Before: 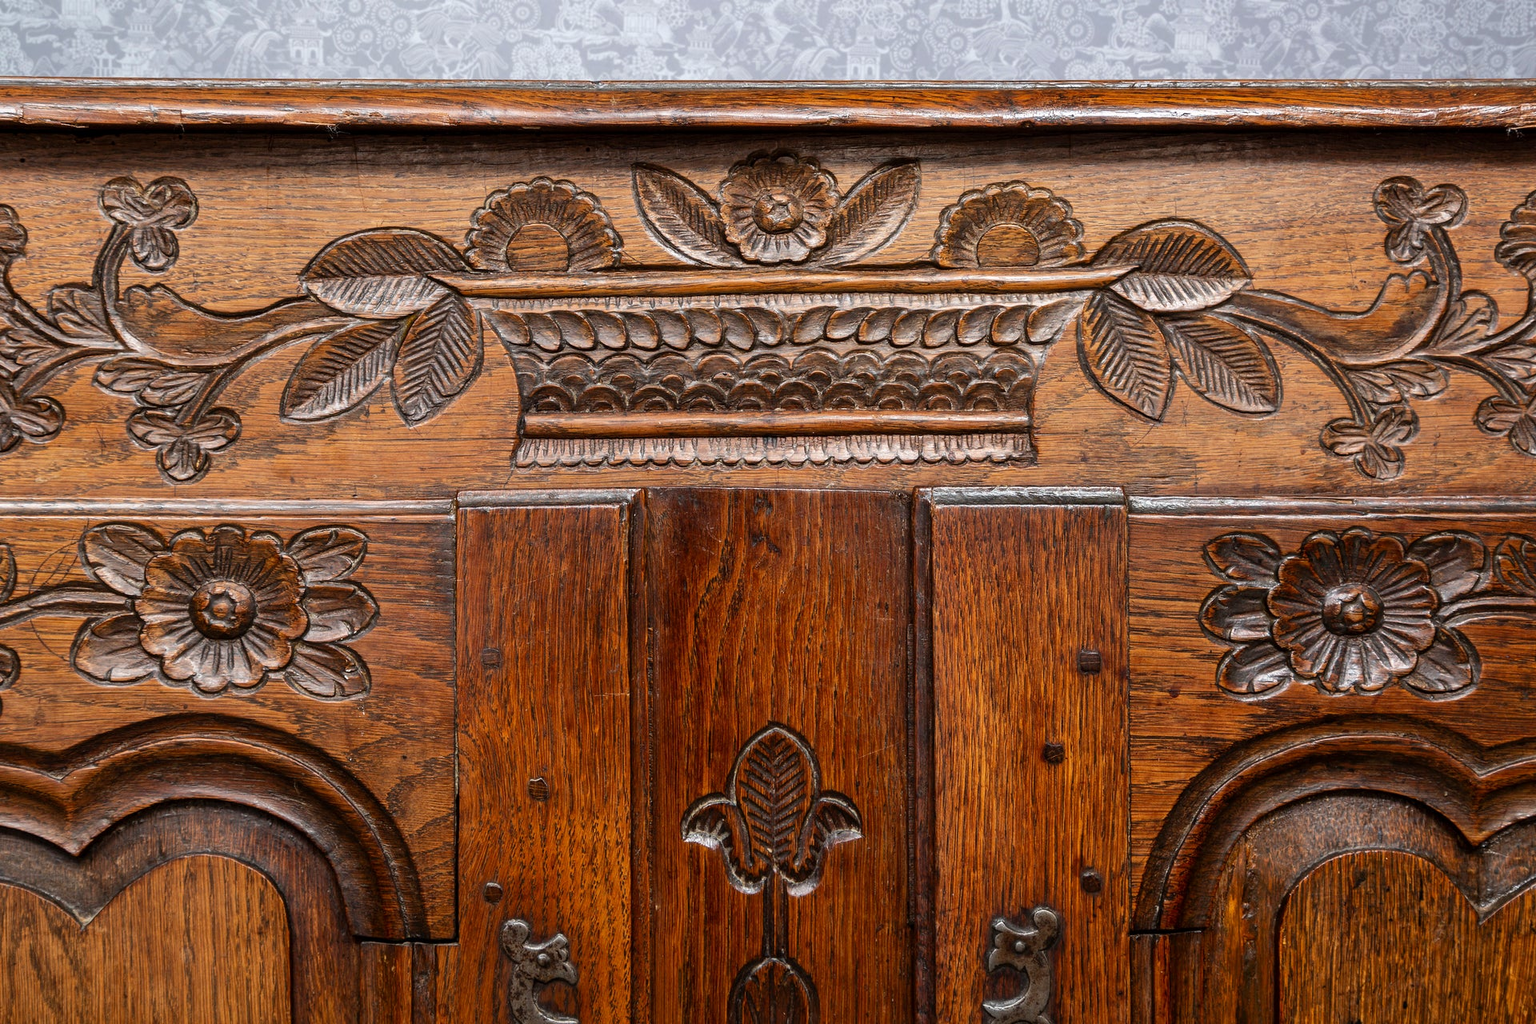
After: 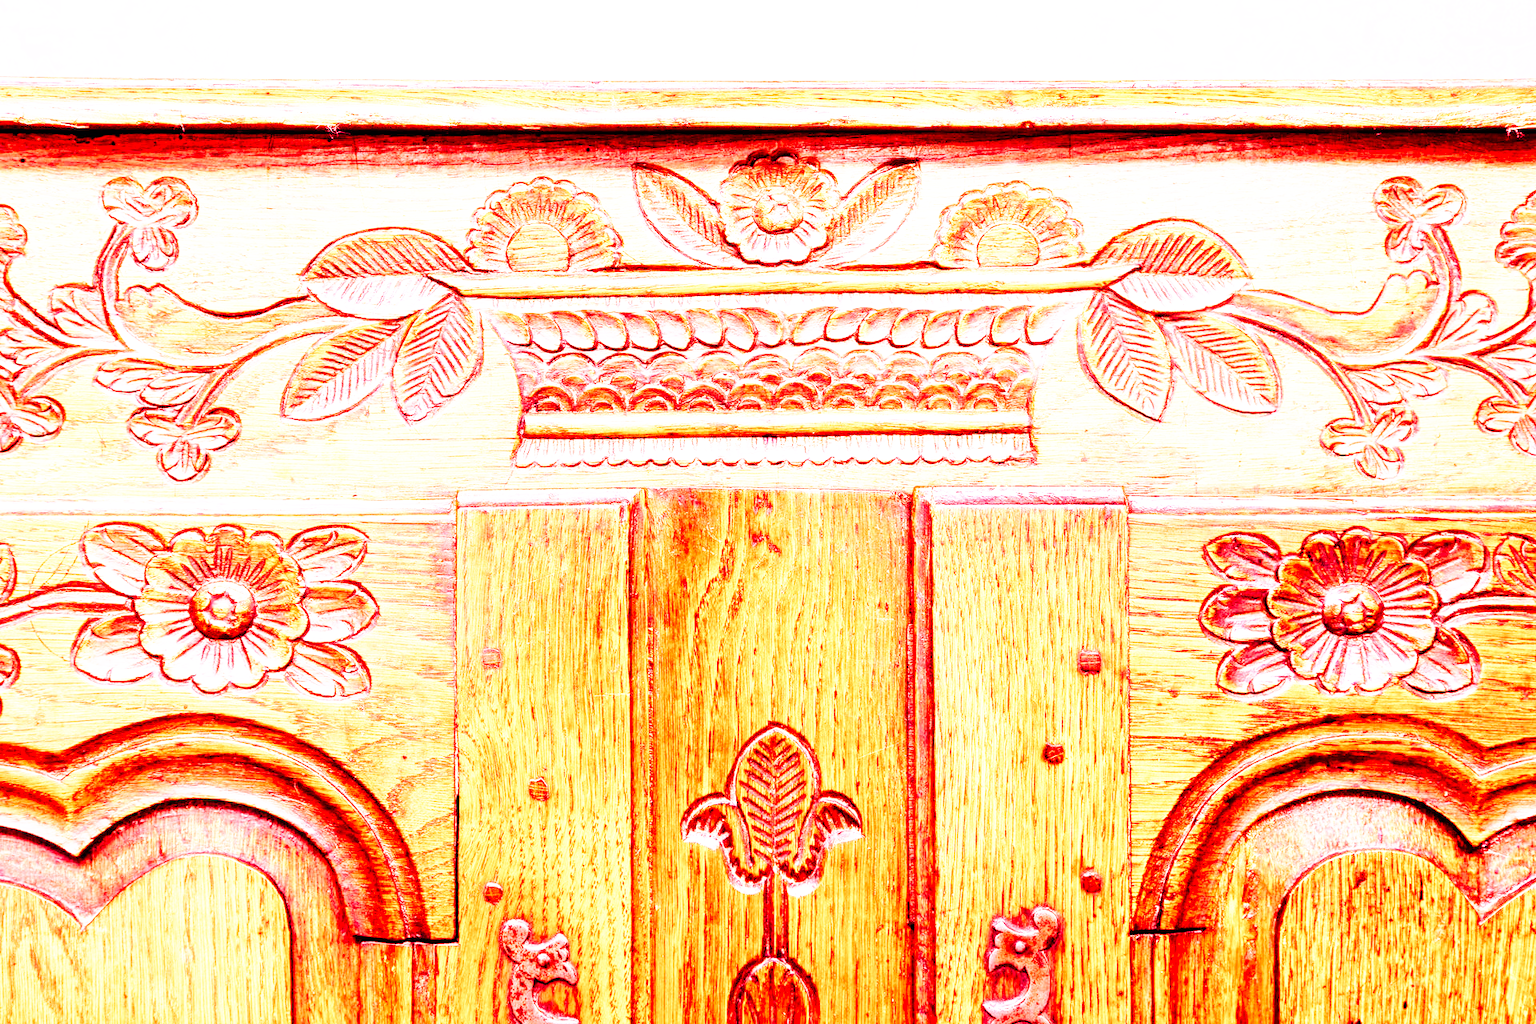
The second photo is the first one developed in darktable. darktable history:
white balance: red 4.26, blue 1.802
base curve: curves: ch0 [(0, 0) (0.007, 0.004) (0.027, 0.03) (0.046, 0.07) (0.207, 0.54) (0.442, 0.872) (0.673, 0.972) (1, 1)], preserve colors none
